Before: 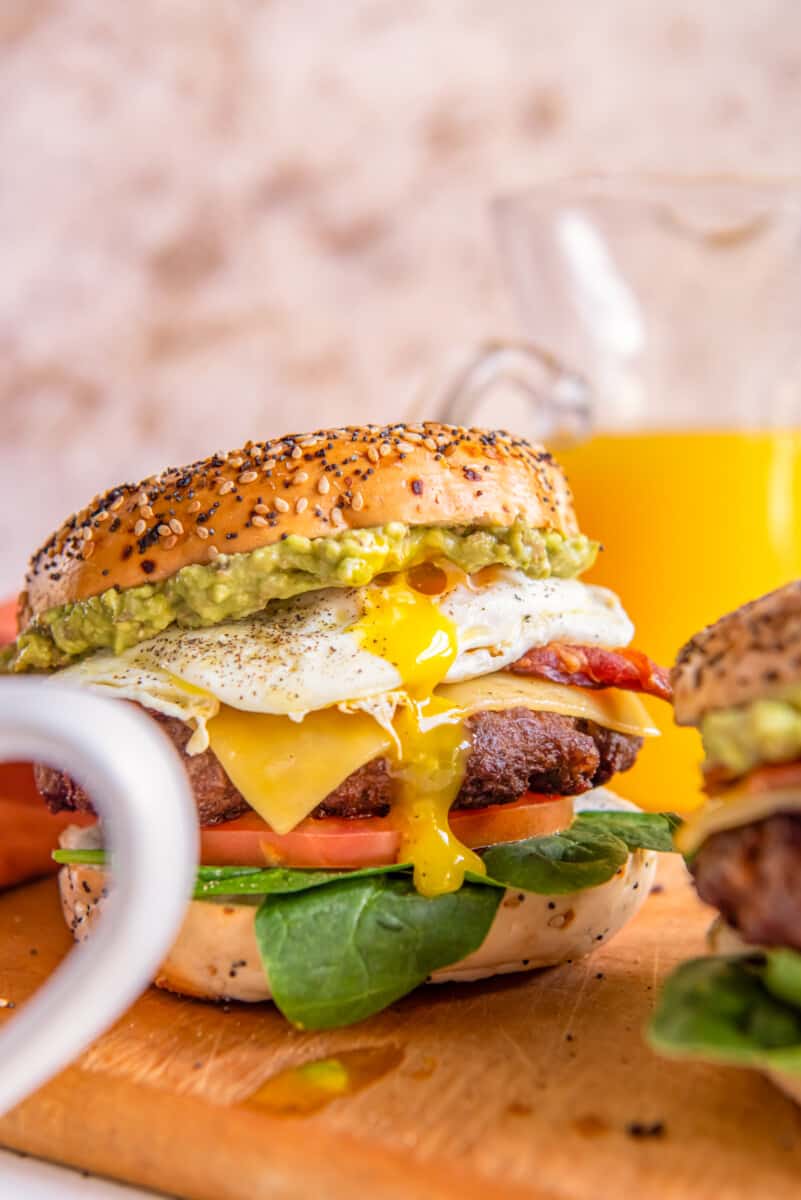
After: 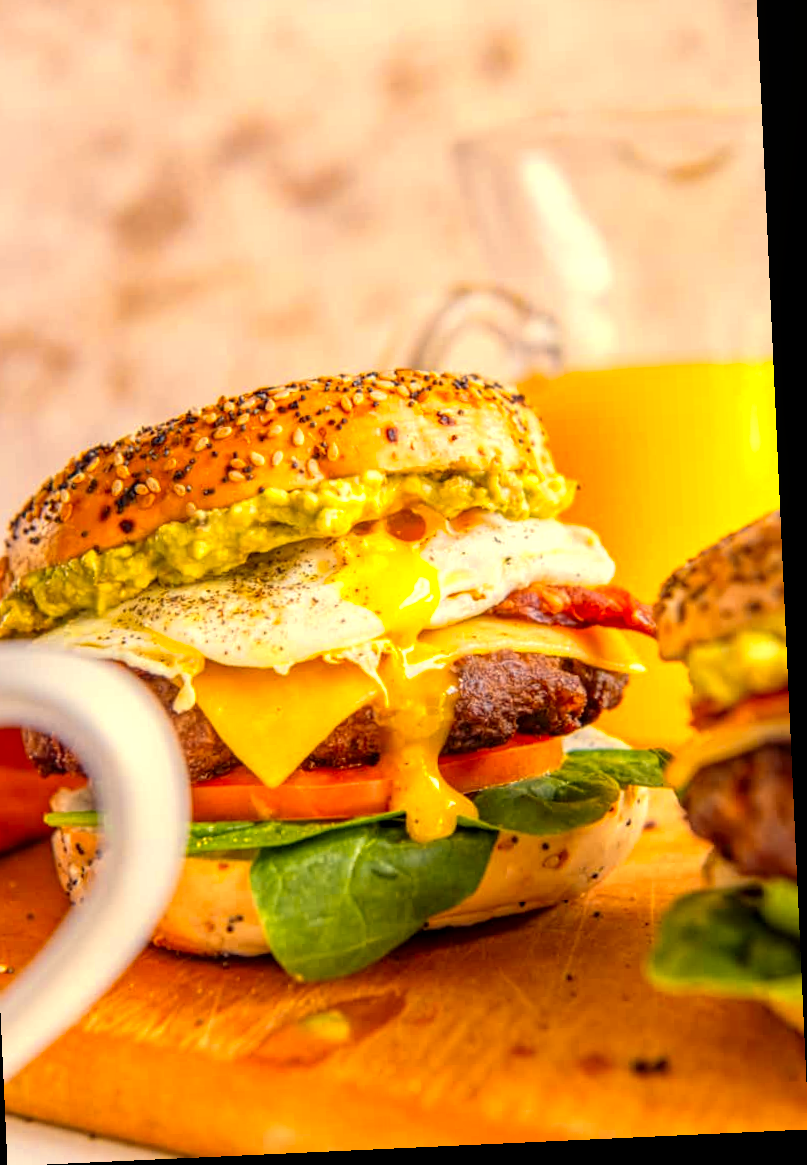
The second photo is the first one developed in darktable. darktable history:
color correction: highlights a* 1.48, highlights b* 17.2
crop and rotate: angle 2.64°, left 5.556%, top 5.701%
color zones: curves: ch0 [(0, 0.511) (0.143, 0.531) (0.286, 0.56) (0.429, 0.5) (0.571, 0.5) (0.714, 0.5) (0.857, 0.5) (1, 0.5)]; ch1 [(0, 0.525) (0.143, 0.705) (0.286, 0.715) (0.429, 0.35) (0.571, 0.35) (0.714, 0.35) (0.857, 0.4) (1, 0.4)]; ch2 [(0, 0.572) (0.143, 0.512) (0.286, 0.473) (0.429, 0.45) (0.571, 0.5) (0.714, 0.5) (0.857, 0.518) (1, 0.518)]
local contrast: highlights 101%, shadows 97%, detail 120%, midtone range 0.2
